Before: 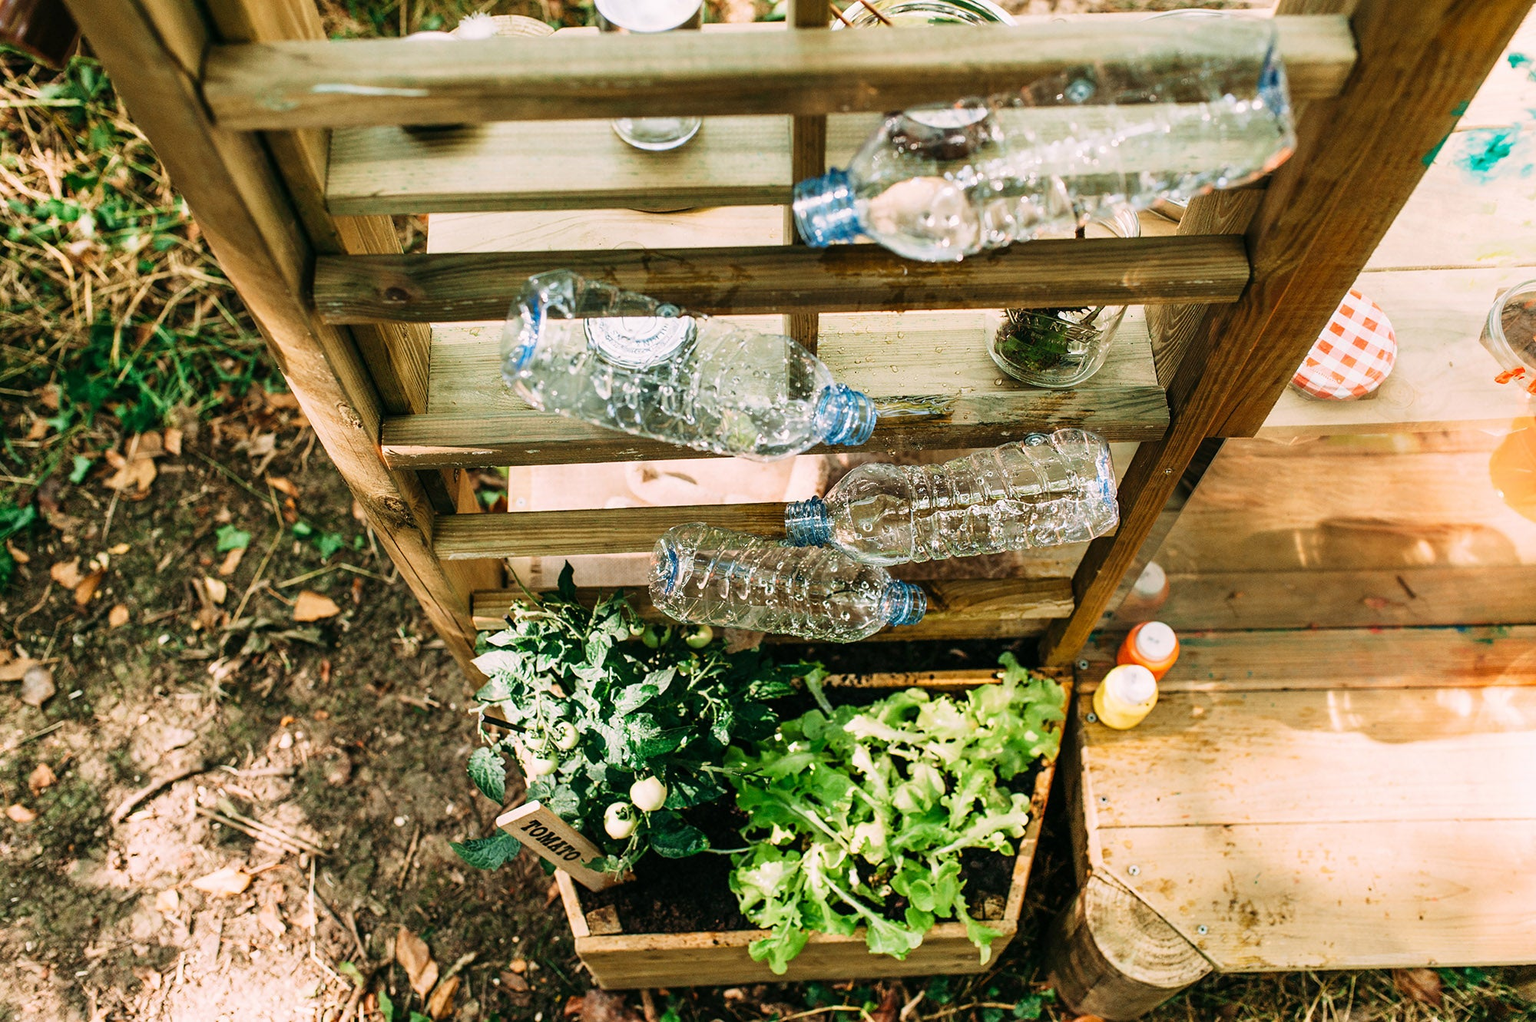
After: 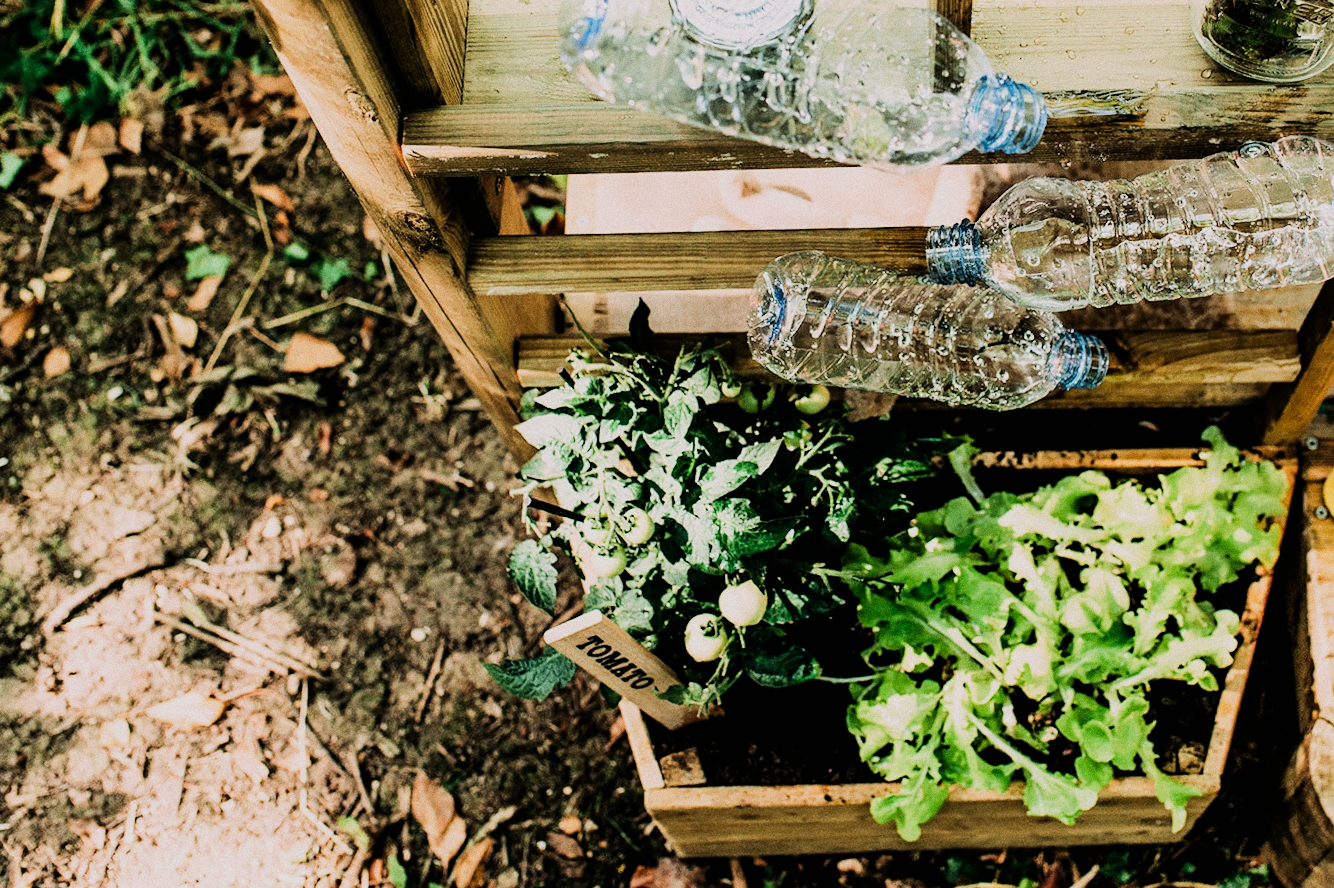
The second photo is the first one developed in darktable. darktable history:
grain: coarseness 0.09 ISO
crop and rotate: angle -0.82°, left 3.85%, top 31.828%, right 27.992%
tone equalizer: -8 EV -0.75 EV, -7 EV -0.7 EV, -6 EV -0.6 EV, -5 EV -0.4 EV, -3 EV 0.4 EV, -2 EV 0.6 EV, -1 EV 0.7 EV, +0 EV 0.75 EV, edges refinement/feathering 500, mask exposure compensation -1.57 EV, preserve details no
filmic rgb: black relative exposure -6.98 EV, white relative exposure 5.63 EV, hardness 2.86
